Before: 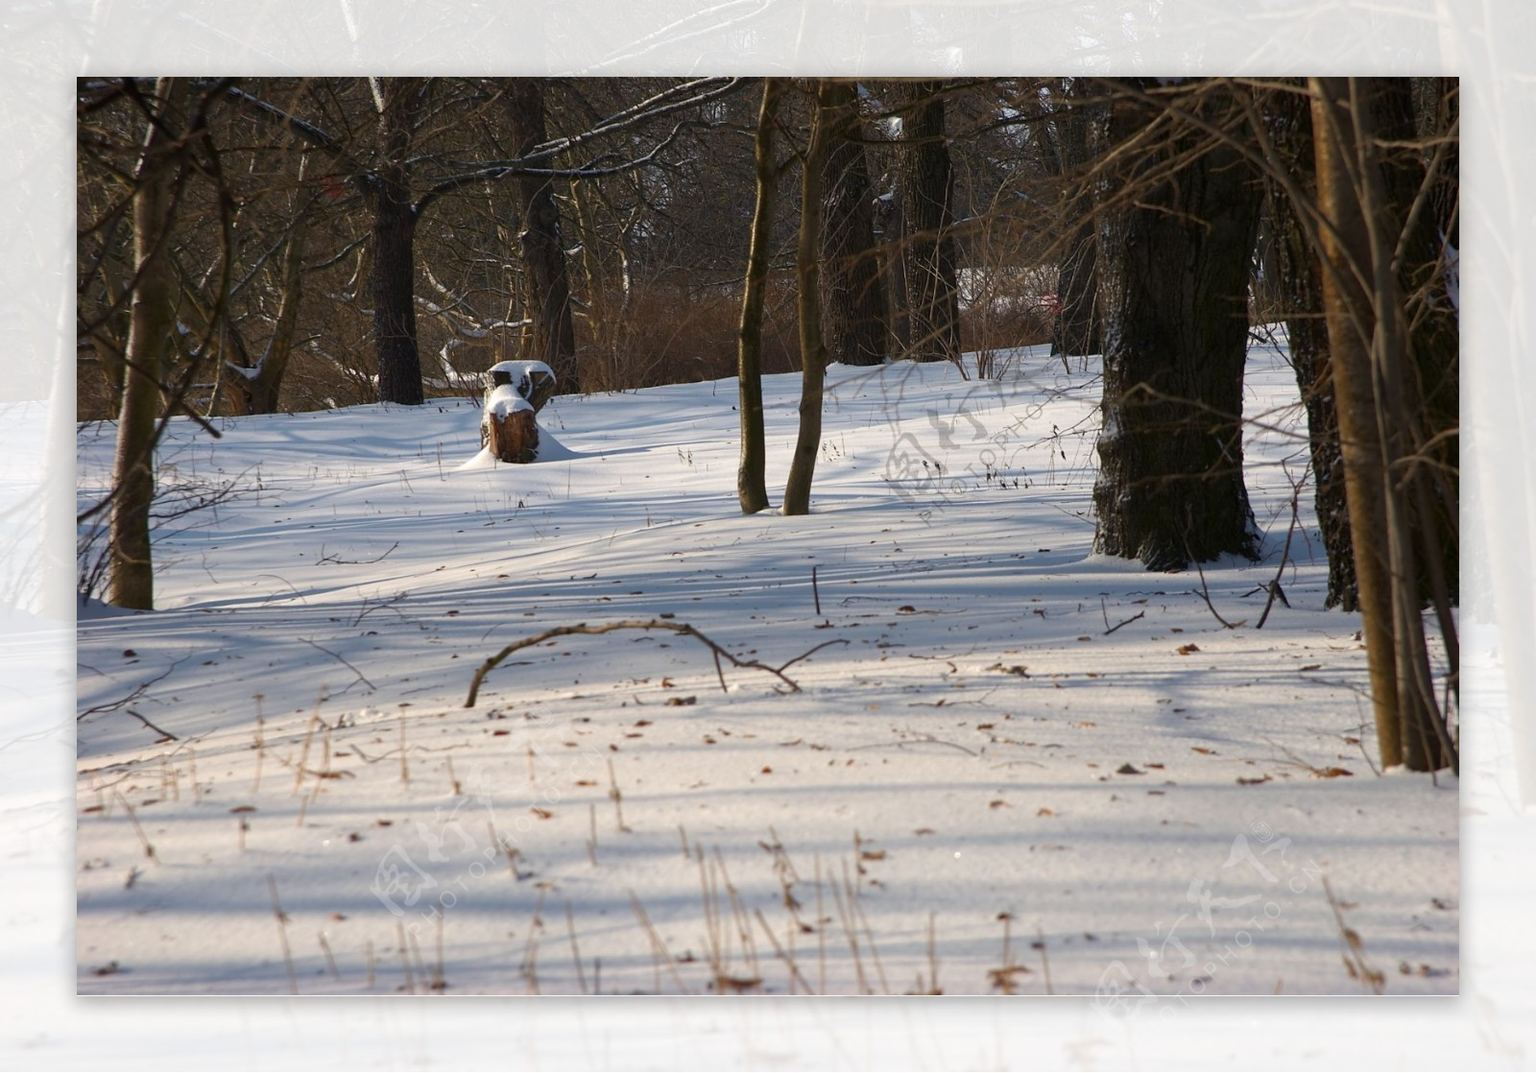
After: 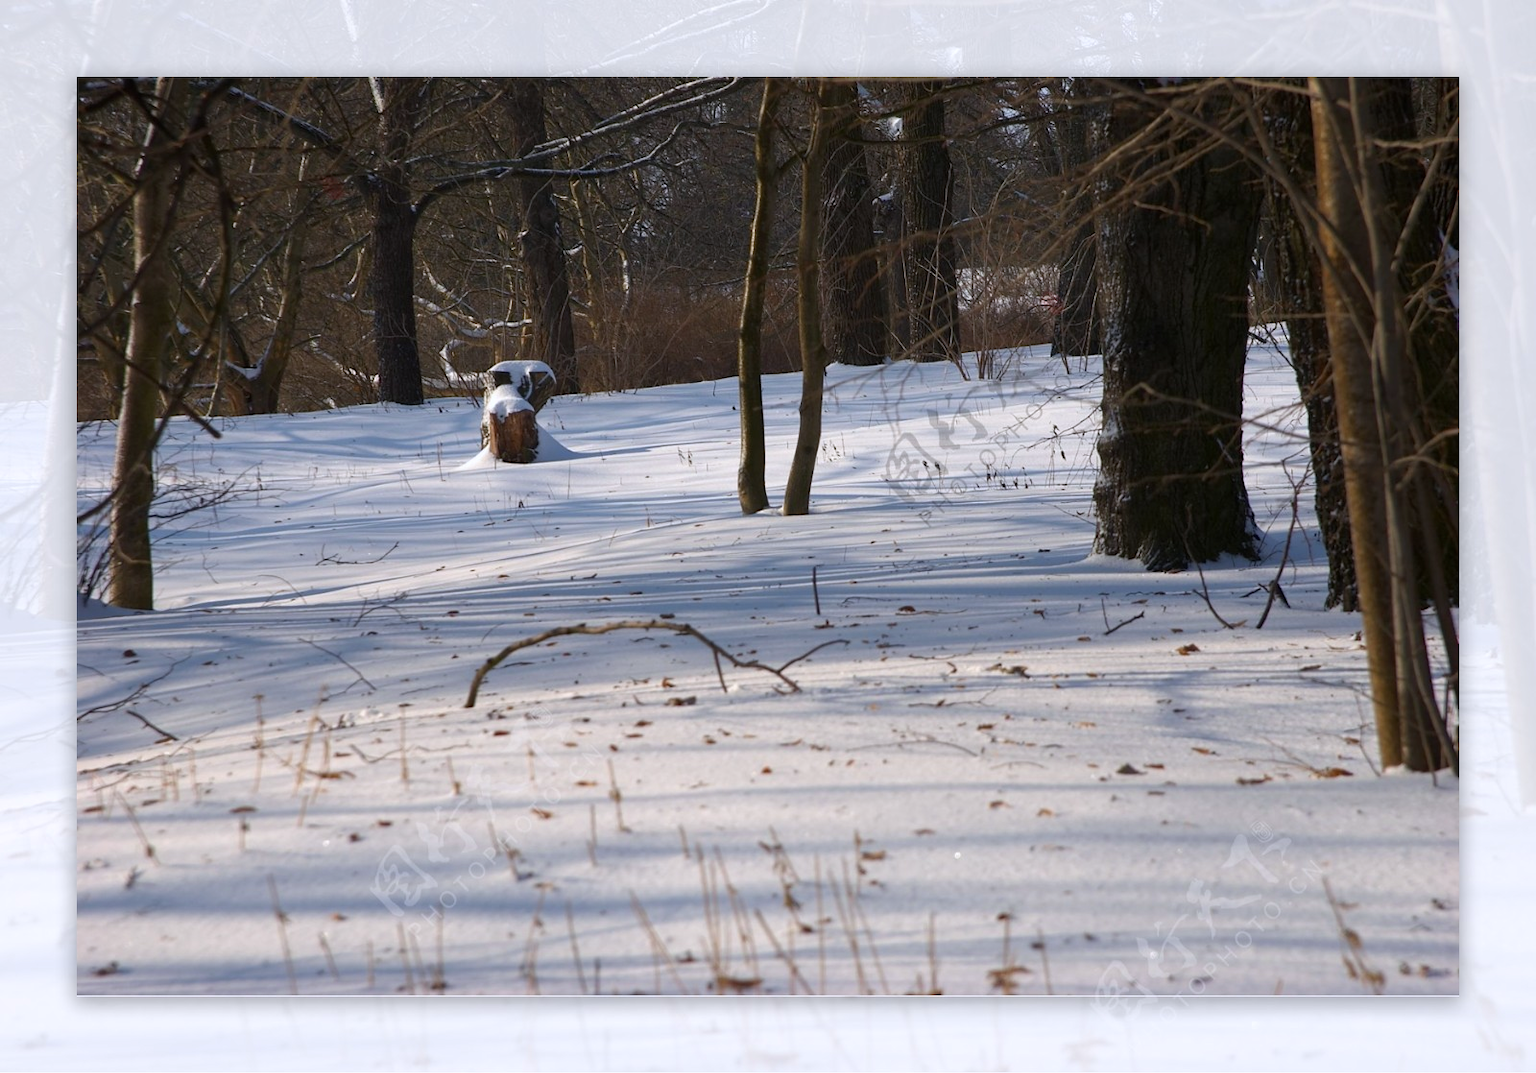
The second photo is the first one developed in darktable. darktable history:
exposure: exposure -0.01 EV, compensate highlight preservation false
white balance: red 0.984, blue 1.059
